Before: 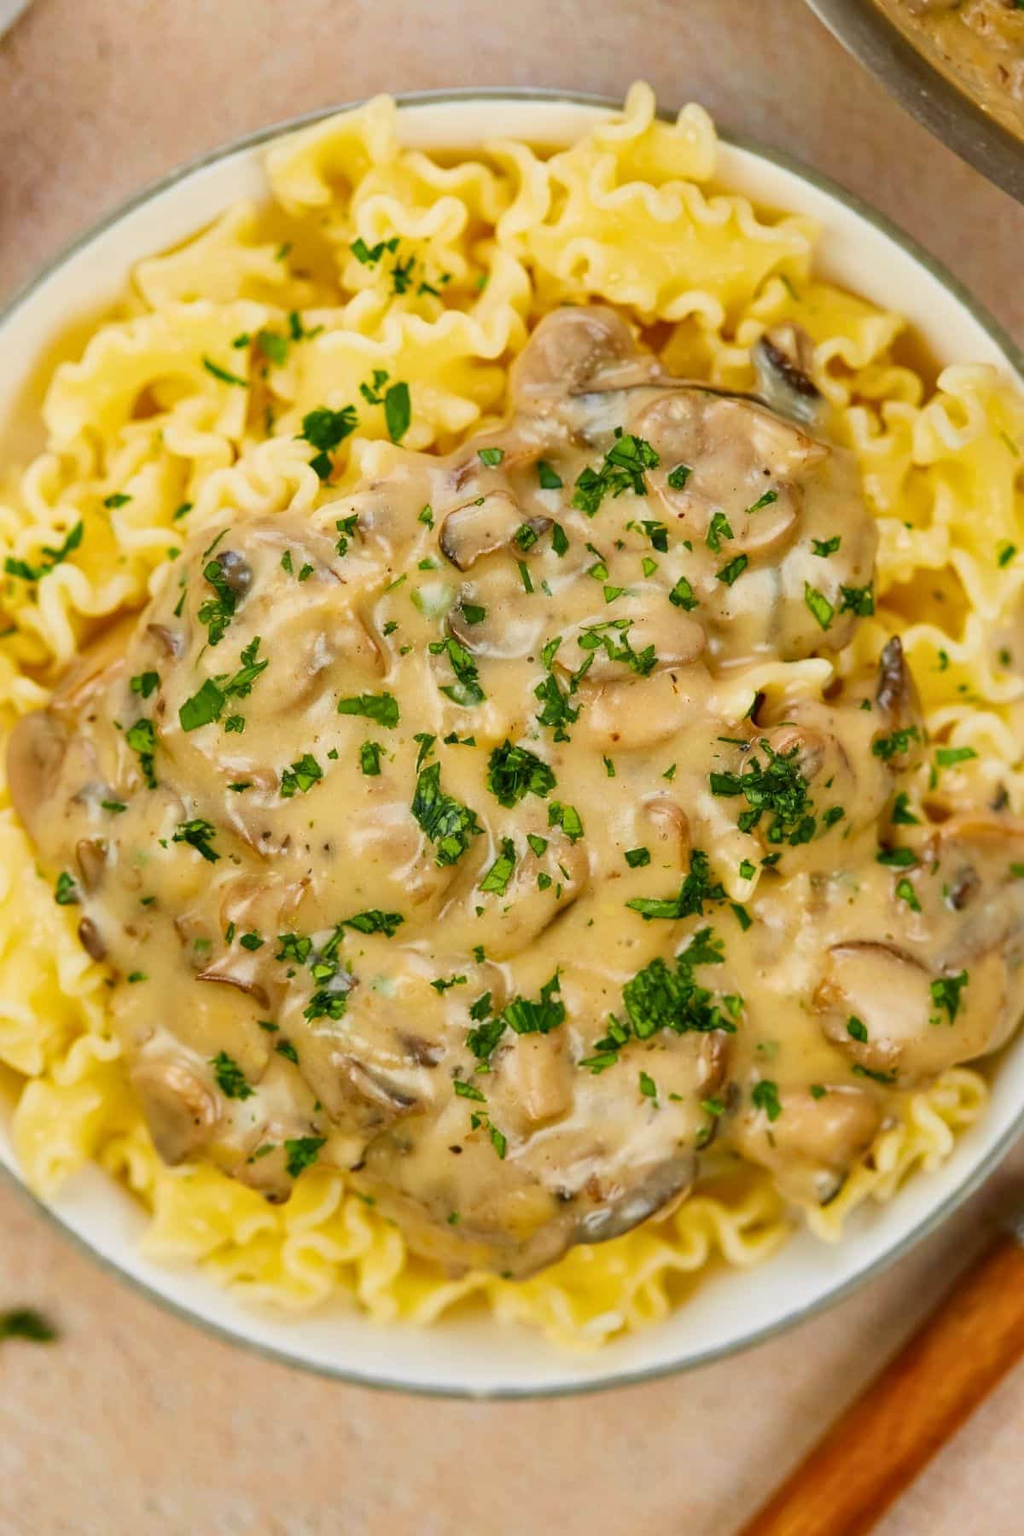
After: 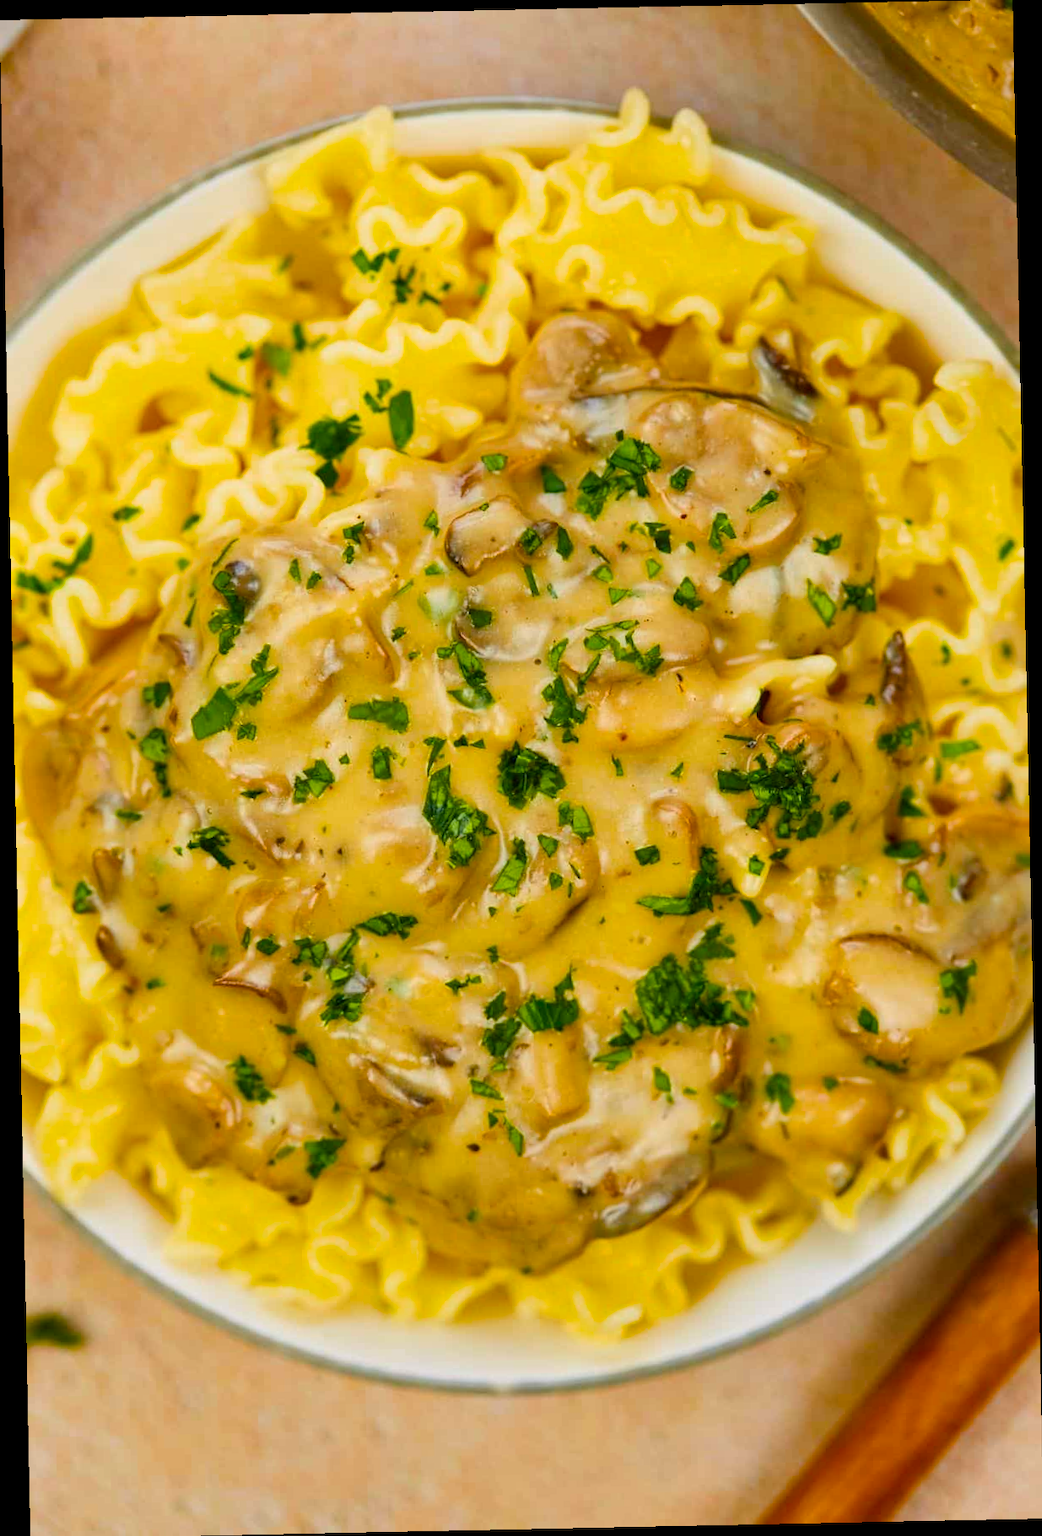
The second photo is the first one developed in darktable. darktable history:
rotate and perspective: rotation -1.17°, automatic cropping off
color balance rgb: perceptual saturation grading › global saturation 30%, global vibrance 20%
crop: top 0.05%, bottom 0.098%
